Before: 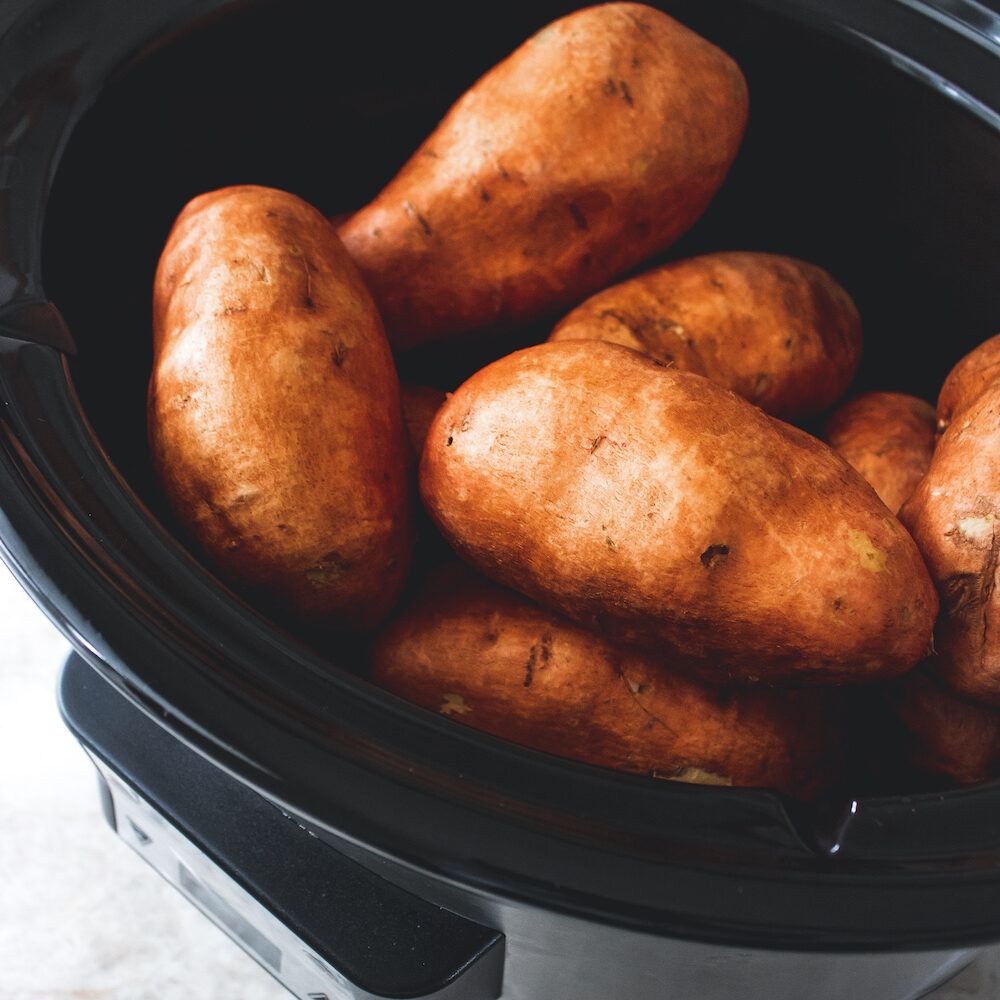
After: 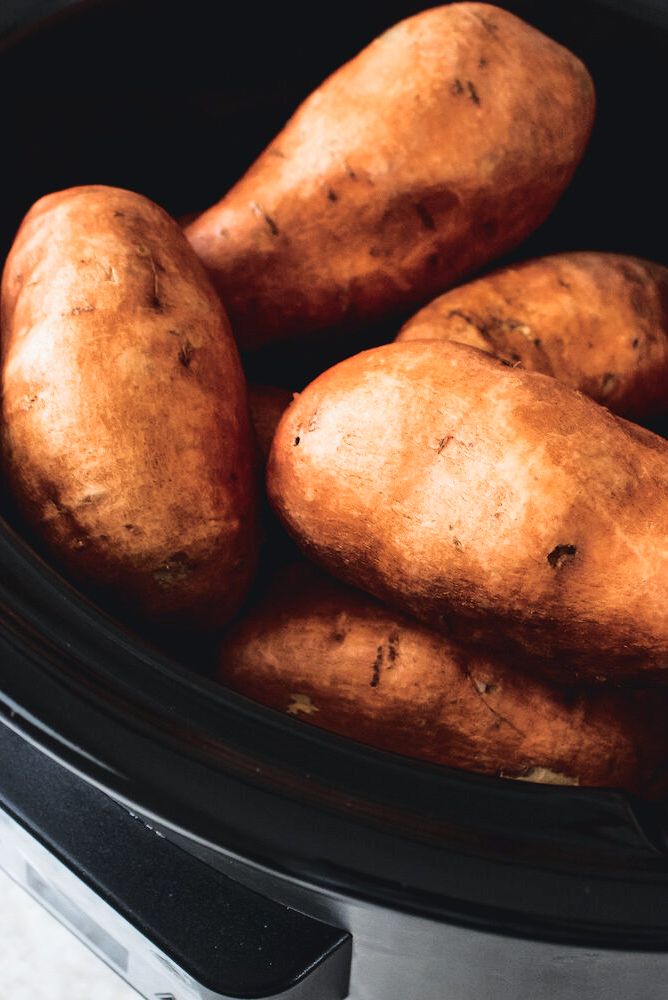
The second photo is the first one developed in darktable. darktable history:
tone curve: curves: ch0 [(0, 0) (0.003, 0.012) (0.011, 0.015) (0.025, 0.023) (0.044, 0.036) (0.069, 0.047) (0.1, 0.062) (0.136, 0.1) (0.177, 0.15) (0.224, 0.219) (0.277, 0.3) (0.335, 0.401) (0.399, 0.49) (0.468, 0.569) (0.543, 0.641) (0.623, 0.73) (0.709, 0.806) (0.801, 0.88) (0.898, 0.939) (1, 1)], color space Lab, independent channels, preserve colors none
crop and rotate: left 15.354%, right 17.841%
exposure: black level correction 0.002, exposure -0.1 EV, compensate highlight preservation false
